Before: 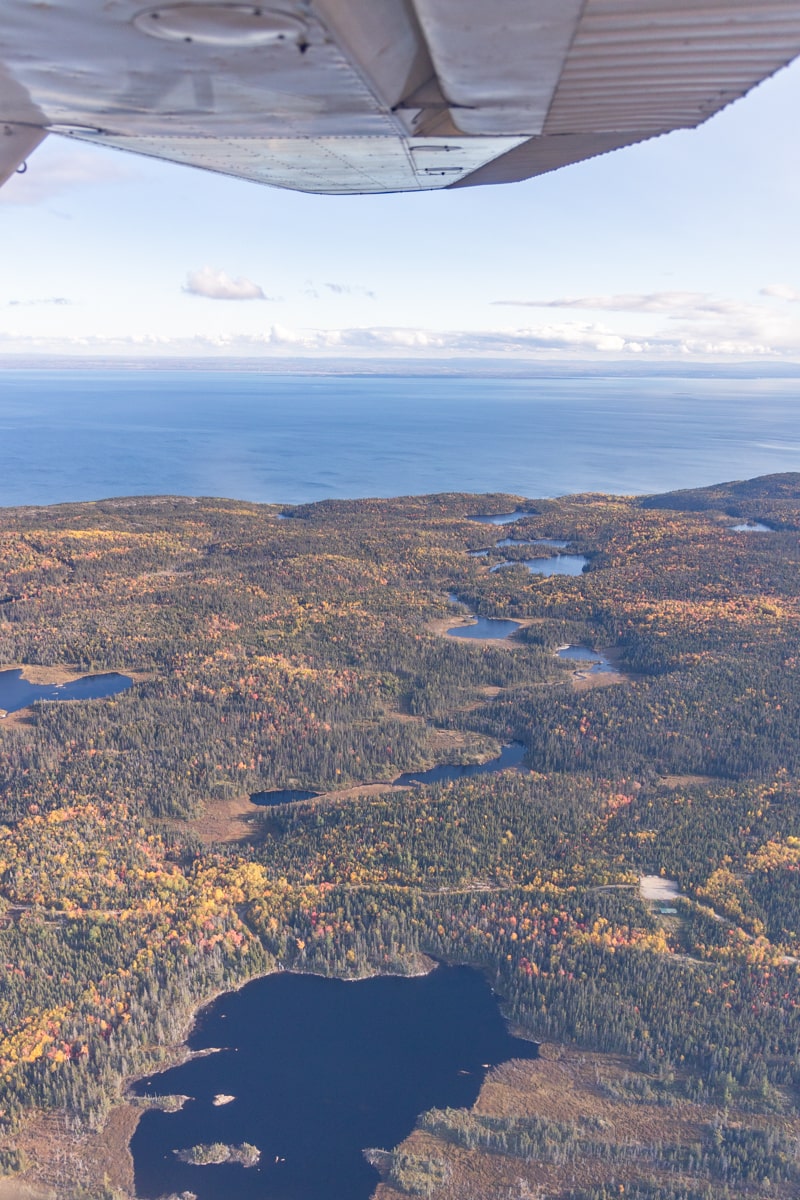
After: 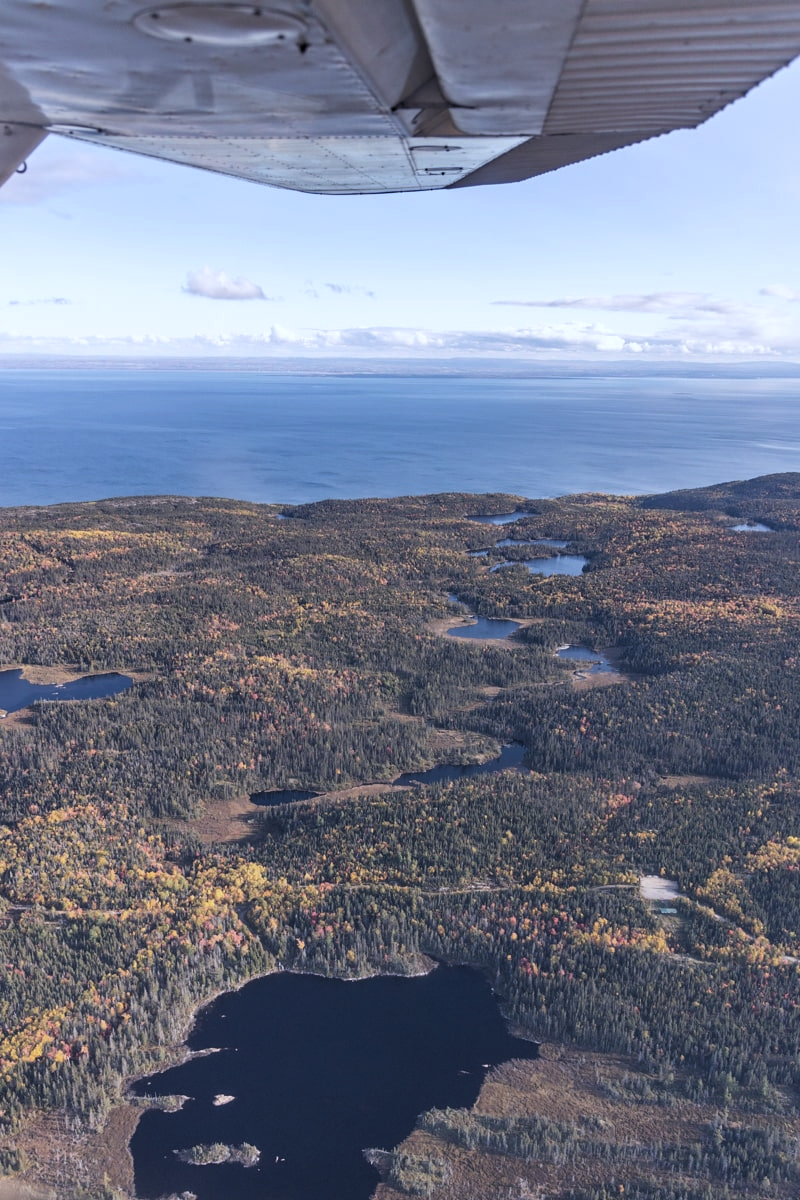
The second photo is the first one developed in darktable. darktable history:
white balance: red 0.954, blue 1.079
levels: levels [0.116, 0.574, 1]
